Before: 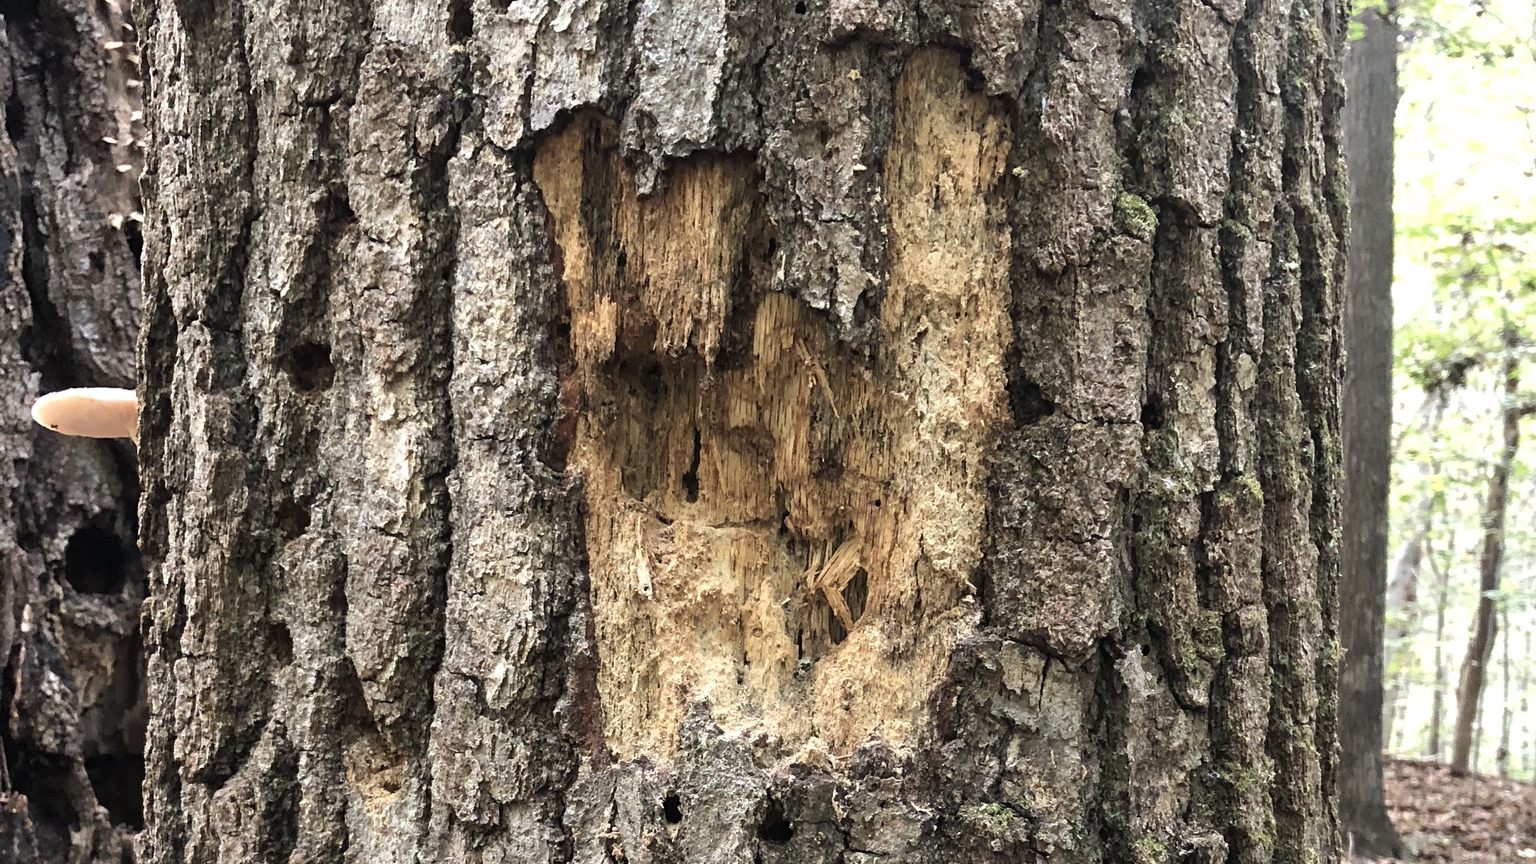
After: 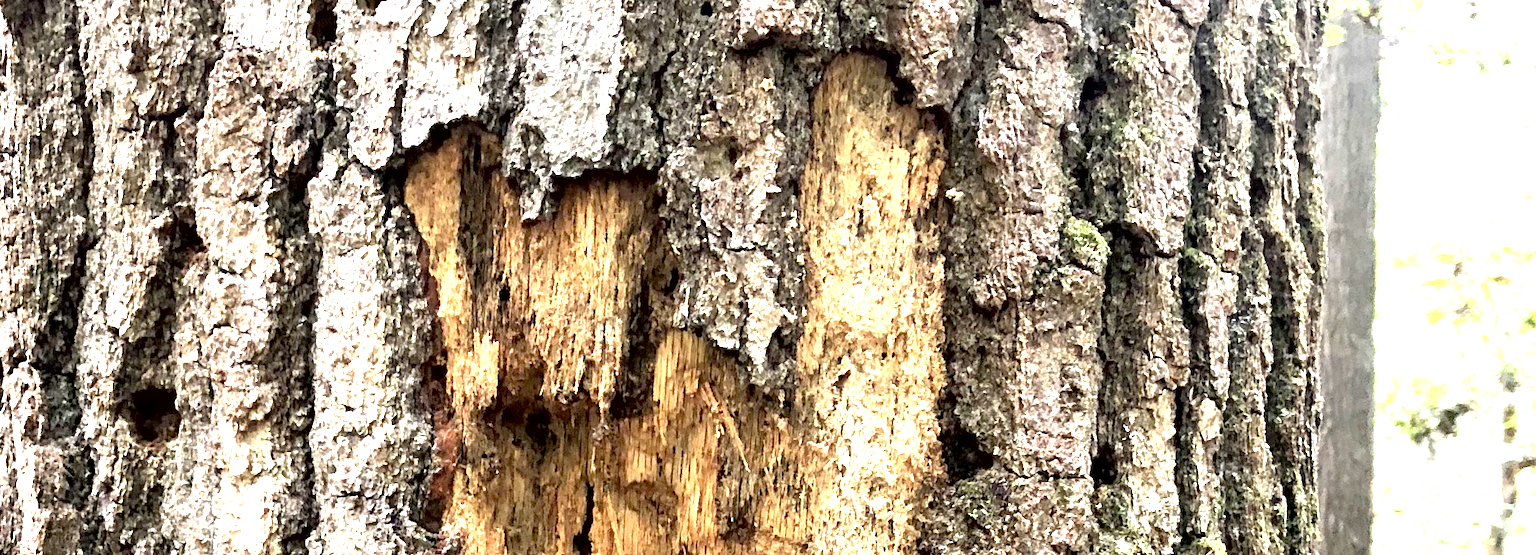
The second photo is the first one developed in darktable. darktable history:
crop and rotate: left 11.399%, bottom 43.018%
tone equalizer: -8 EV -0.426 EV, -7 EV -0.391 EV, -6 EV -0.3 EV, -5 EV -0.196 EV, -3 EV 0.204 EV, -2 EV 0.314 EV, -1 EV 0.413 EV, +0 EV 0.442 EV
exposure: black level correction 0.011, exposure 1.086 EV, compensate highlight preservation false
local contrast: mode bilateral grid, contrast 99, coarseness 99, detail 90%, midtone range 0.2
